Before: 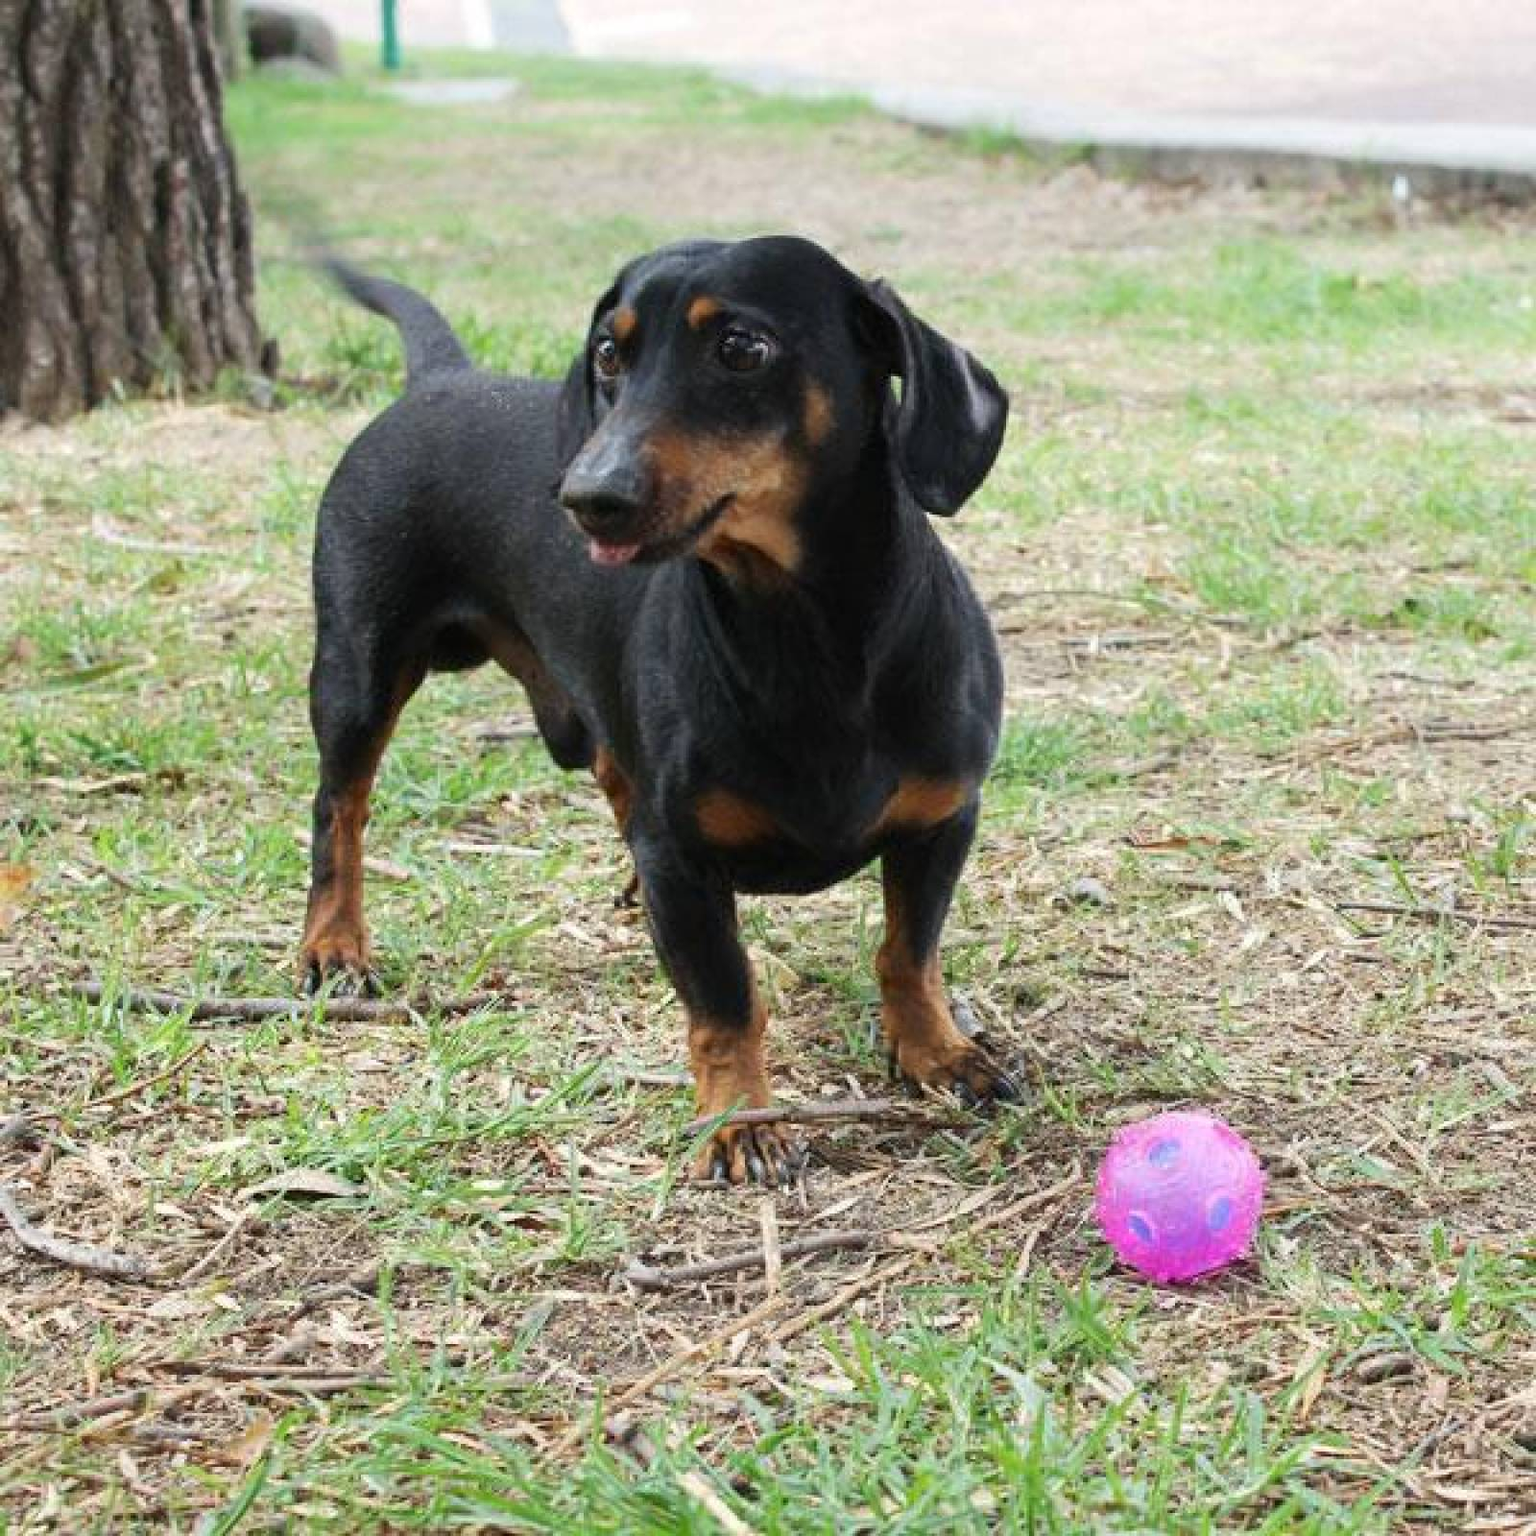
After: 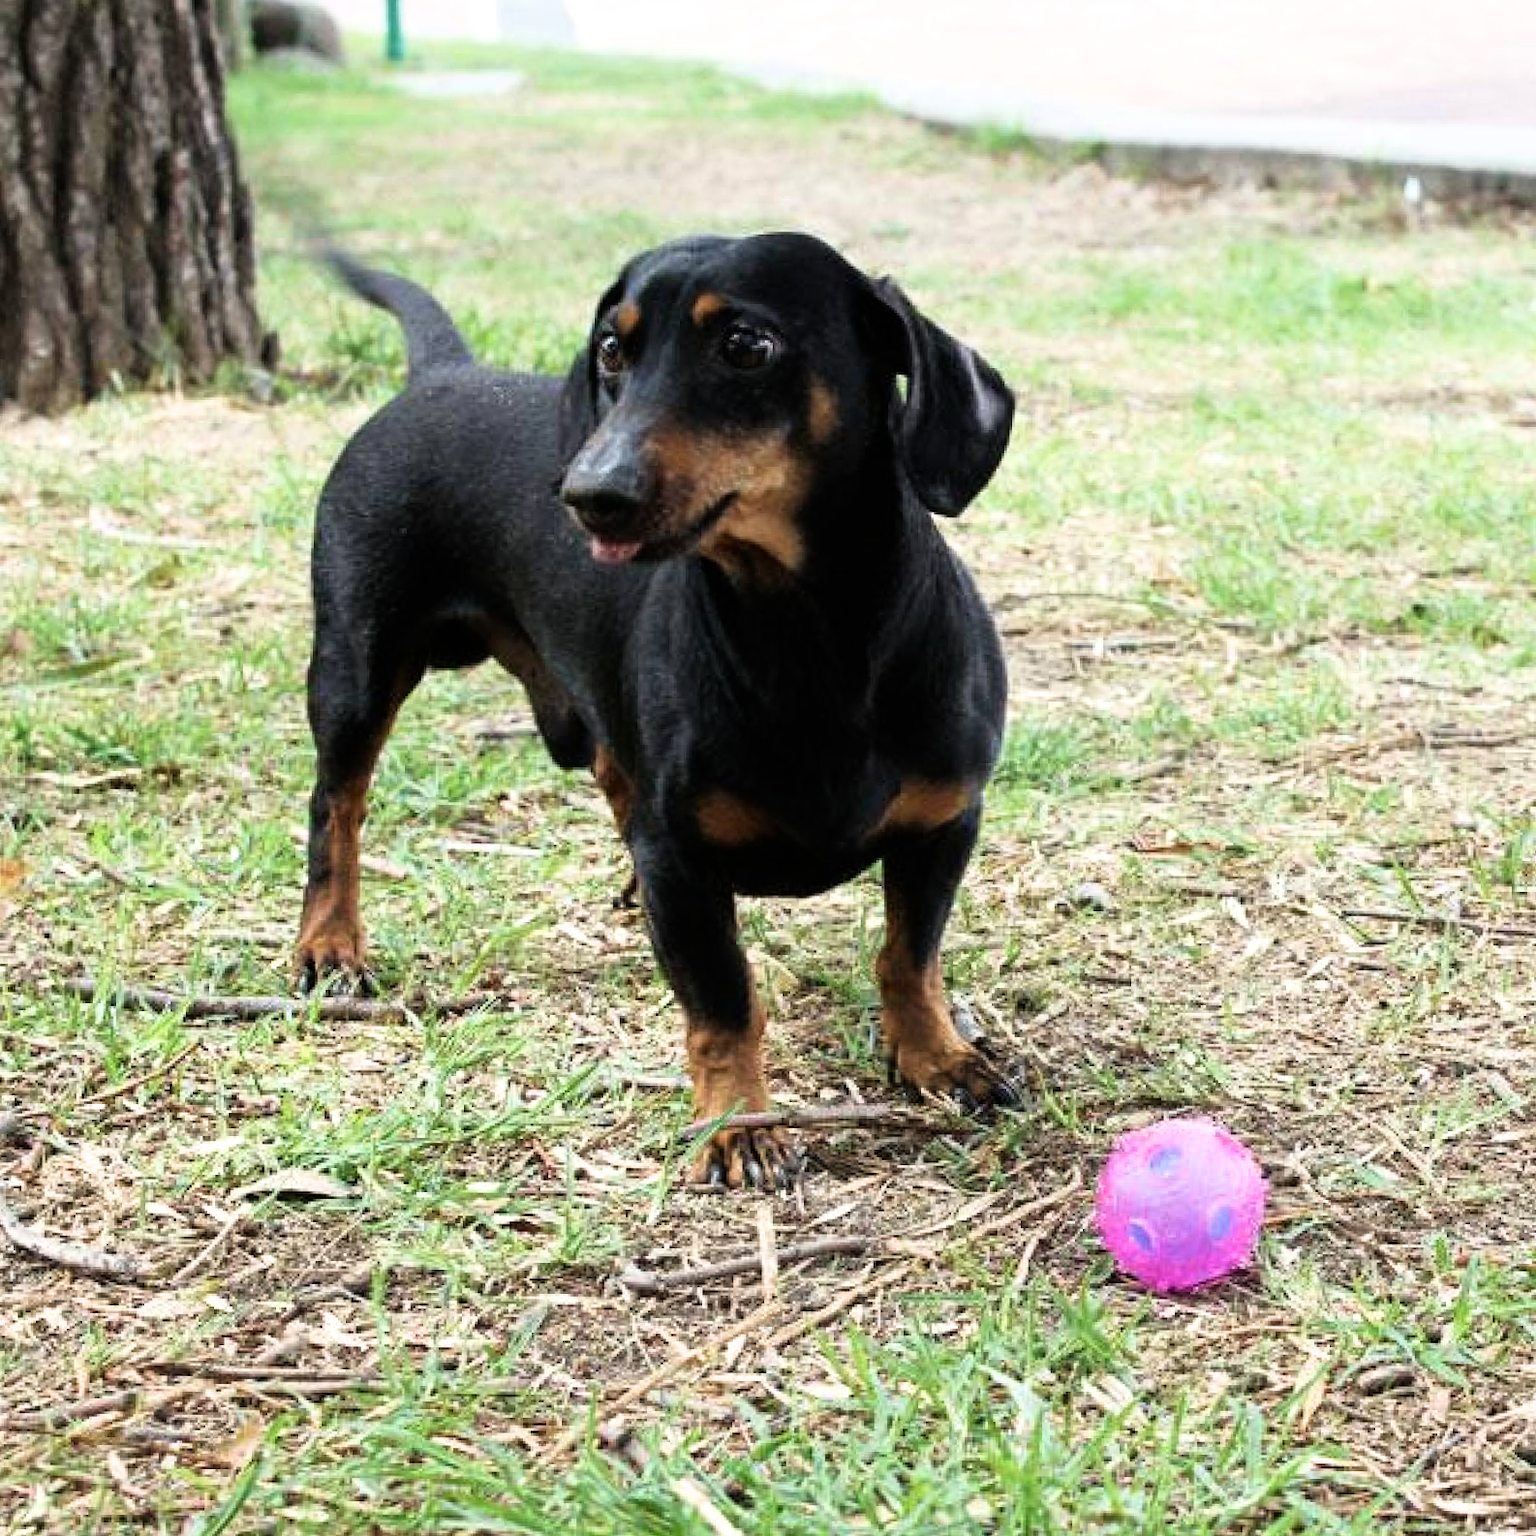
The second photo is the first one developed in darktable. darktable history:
crop and rotate: angle -0.5°
velvia: strength 15%
filmic rgb: white relative exposure 2.34 EV, hardness 6.59
